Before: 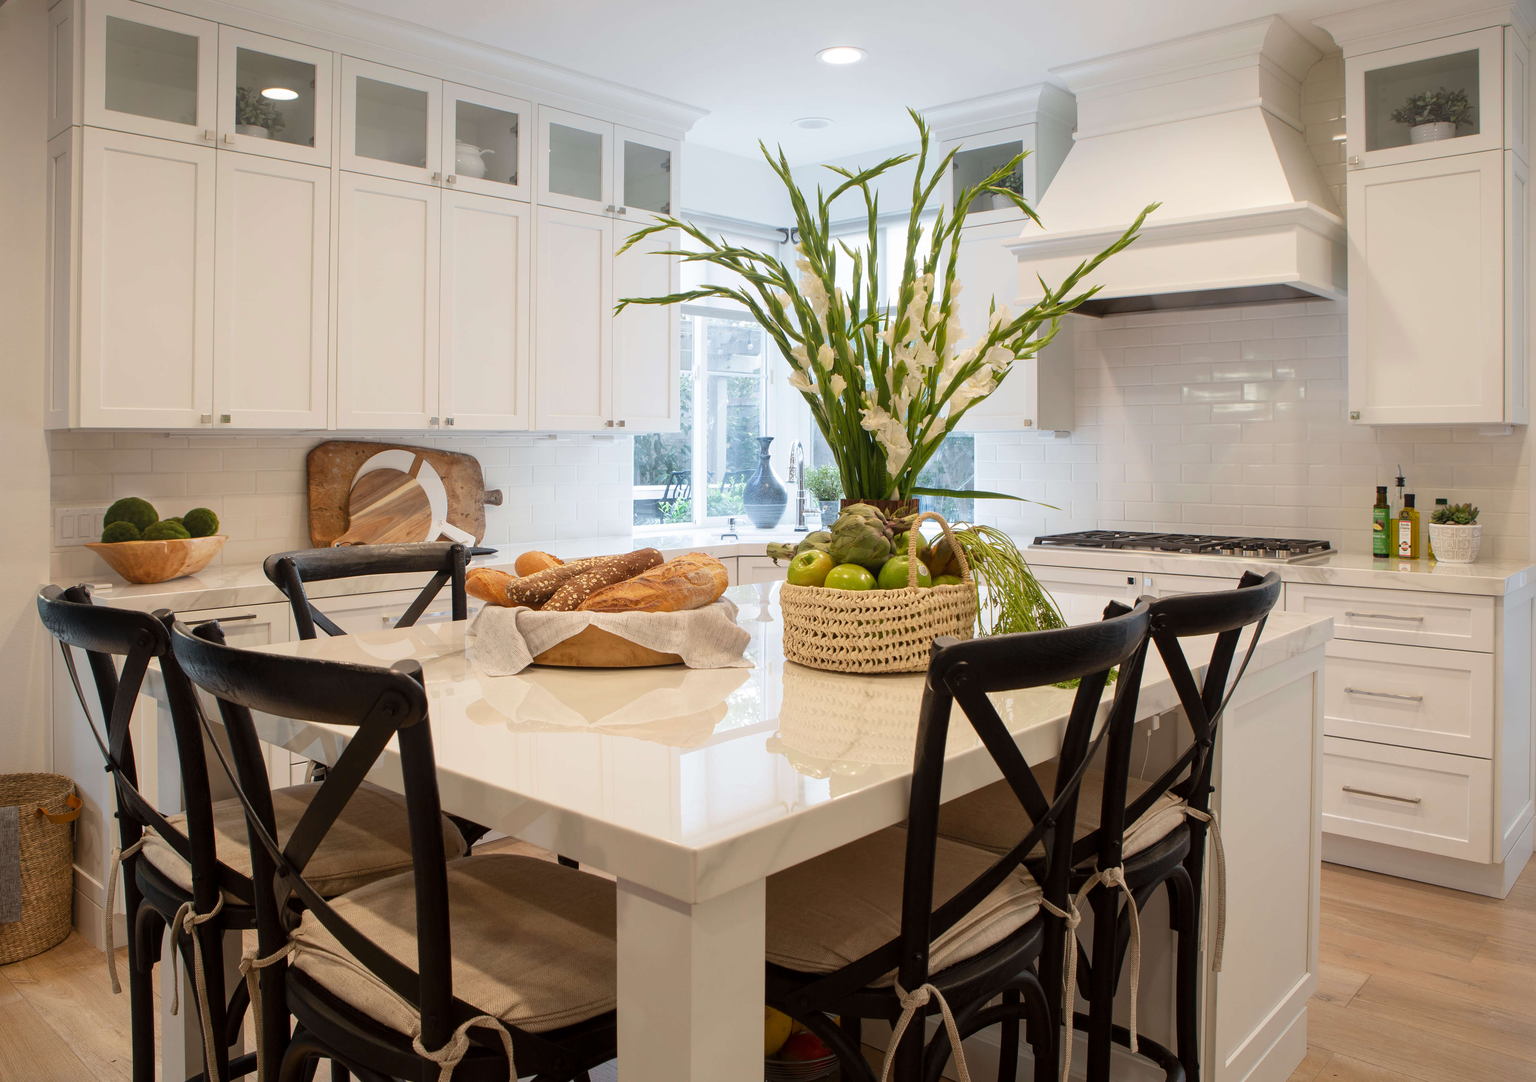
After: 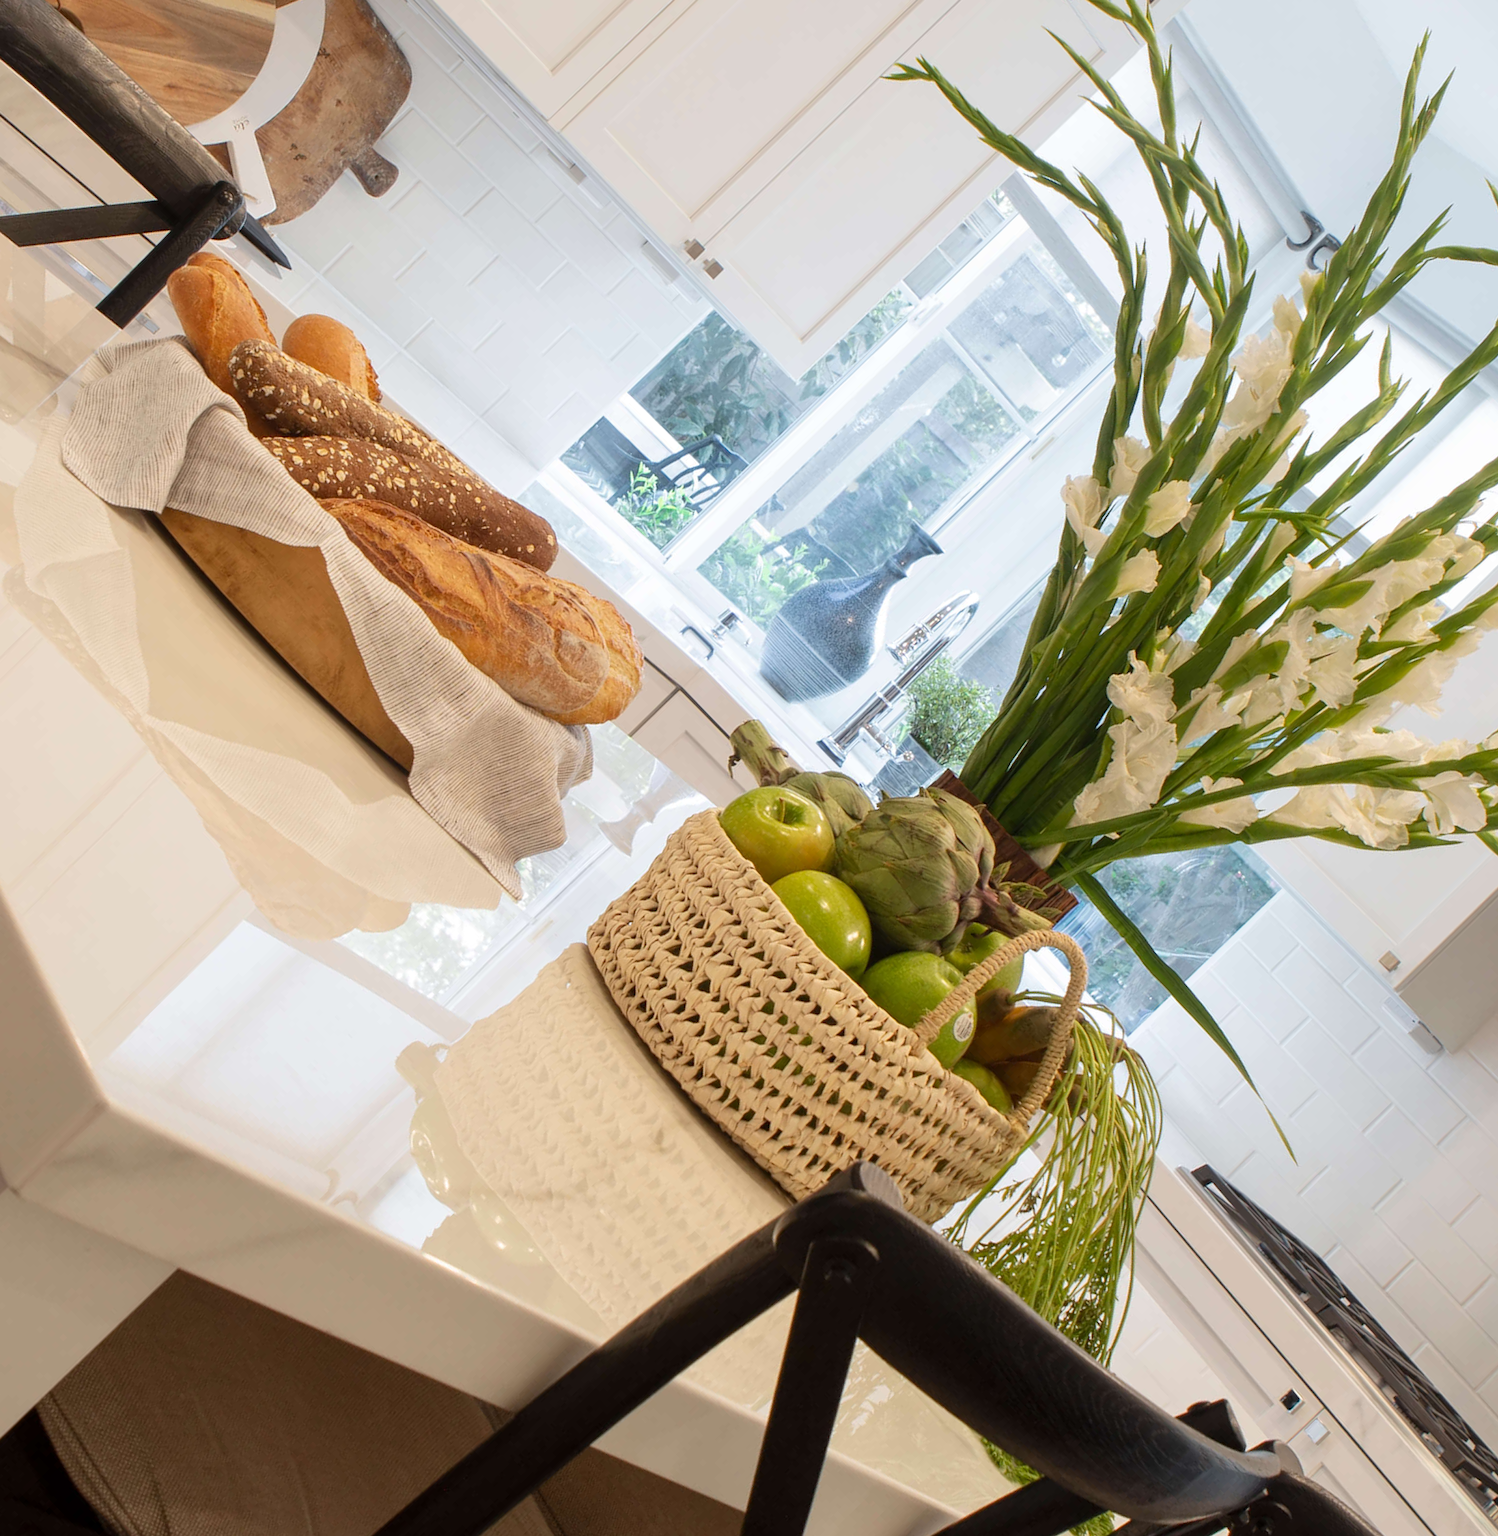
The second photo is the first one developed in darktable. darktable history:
crop and rotate: angle -45.83°, top 16.75%, right 0.834%, bottom 11.639%
